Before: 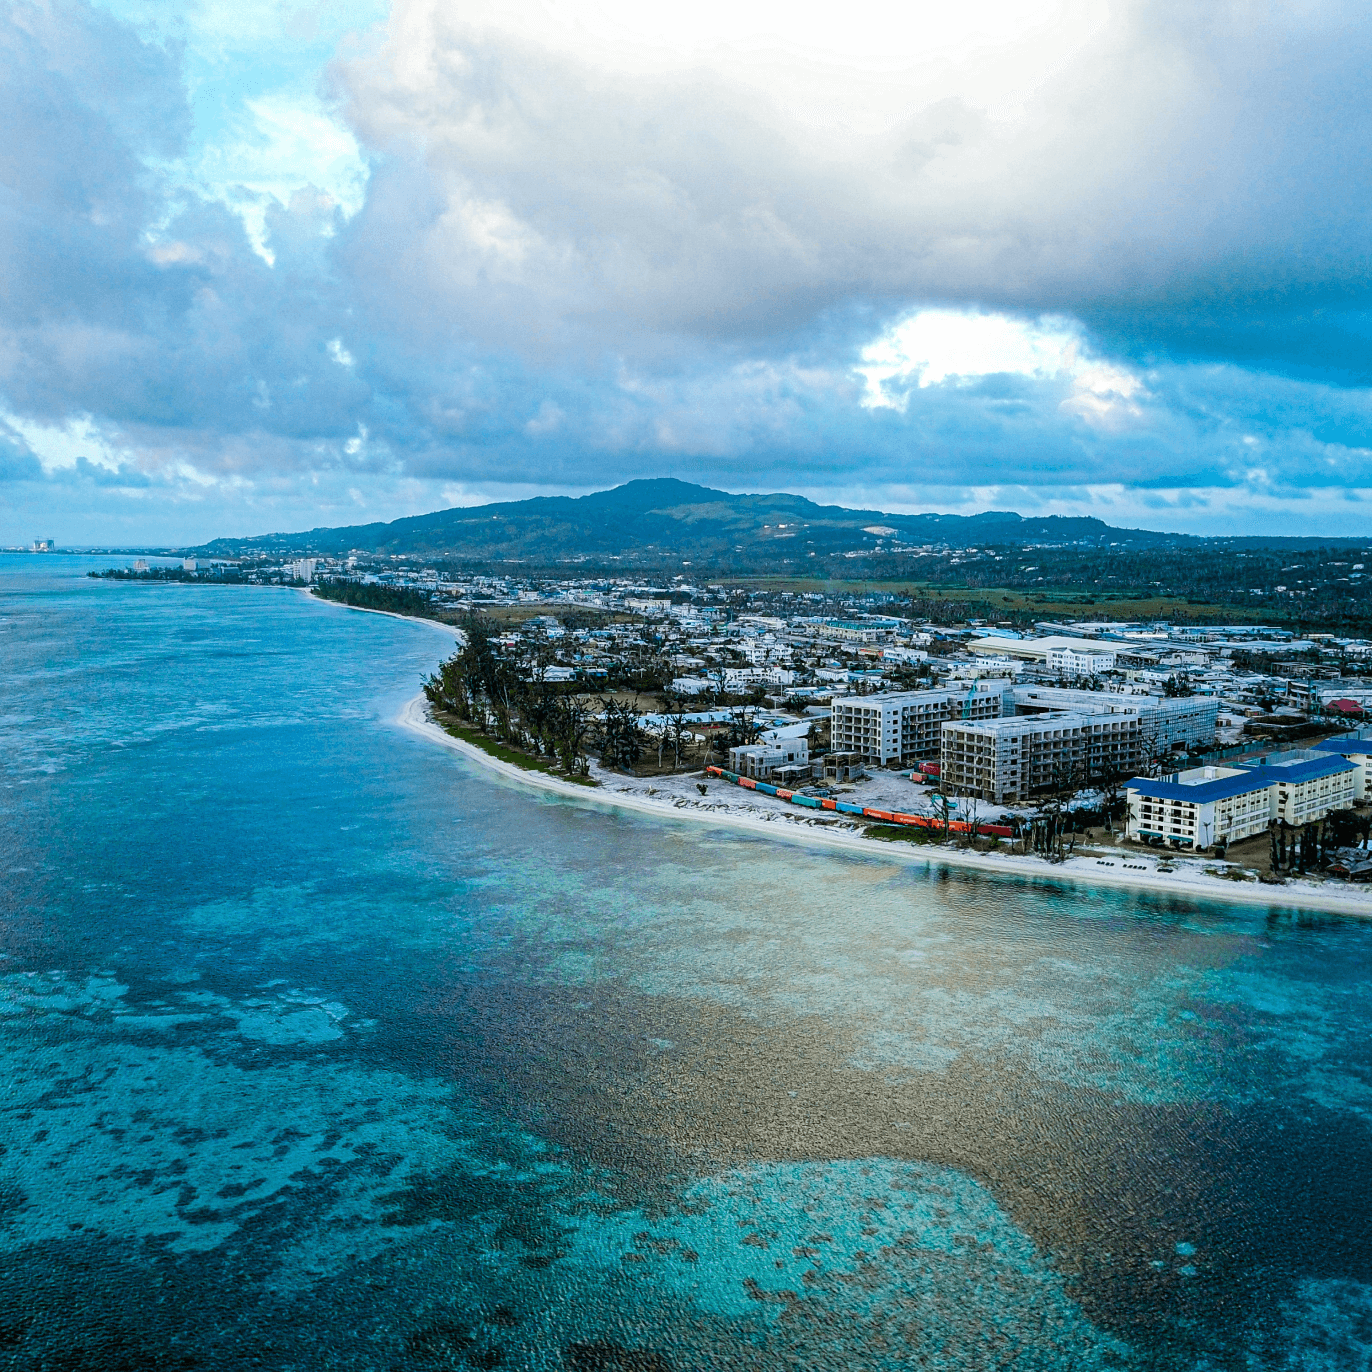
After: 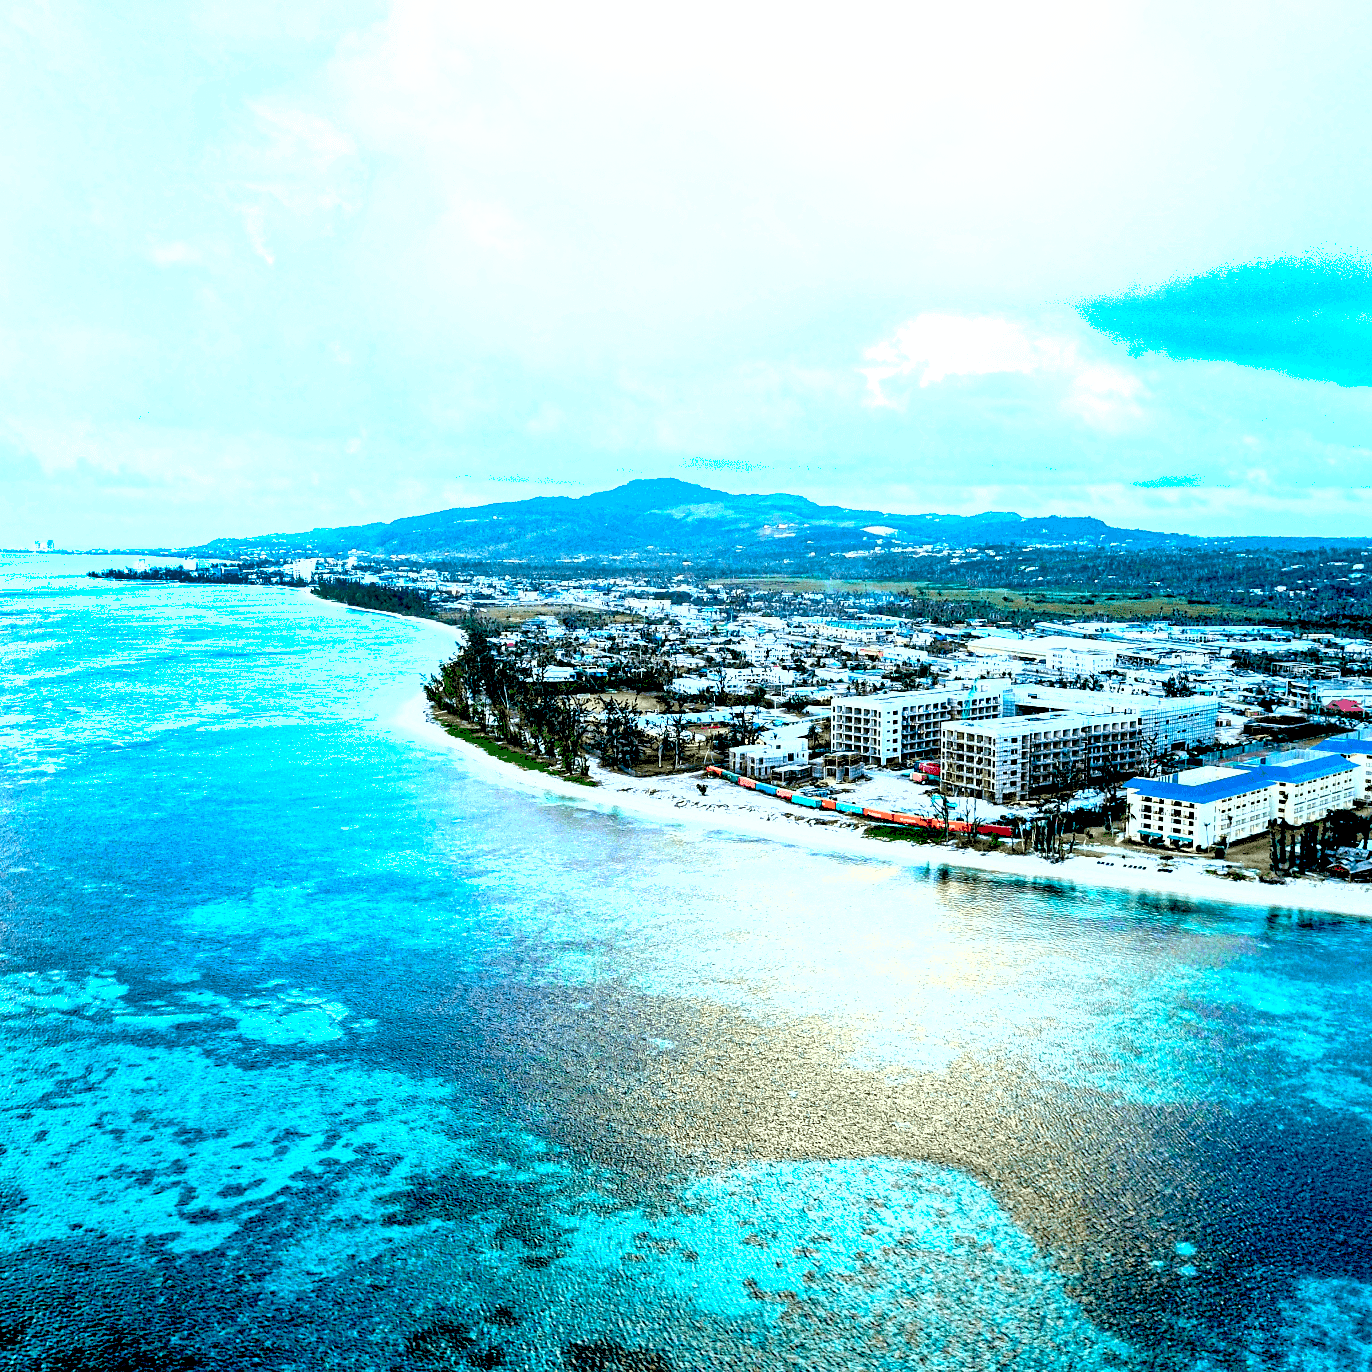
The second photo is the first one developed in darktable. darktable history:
shadows and highlights: shadows 33.76, highlights -46.03, compress 49.99%, soften with gaussian
exposure: black level correction 0.015, exposure 1.763 EV, compensate highlight preservation false
color balance rgb: perceptual saturation grading › global saturation -26.825%, global vibrance 20%
contrast brightness saturation: brightness 0.089, saturation 0.194
